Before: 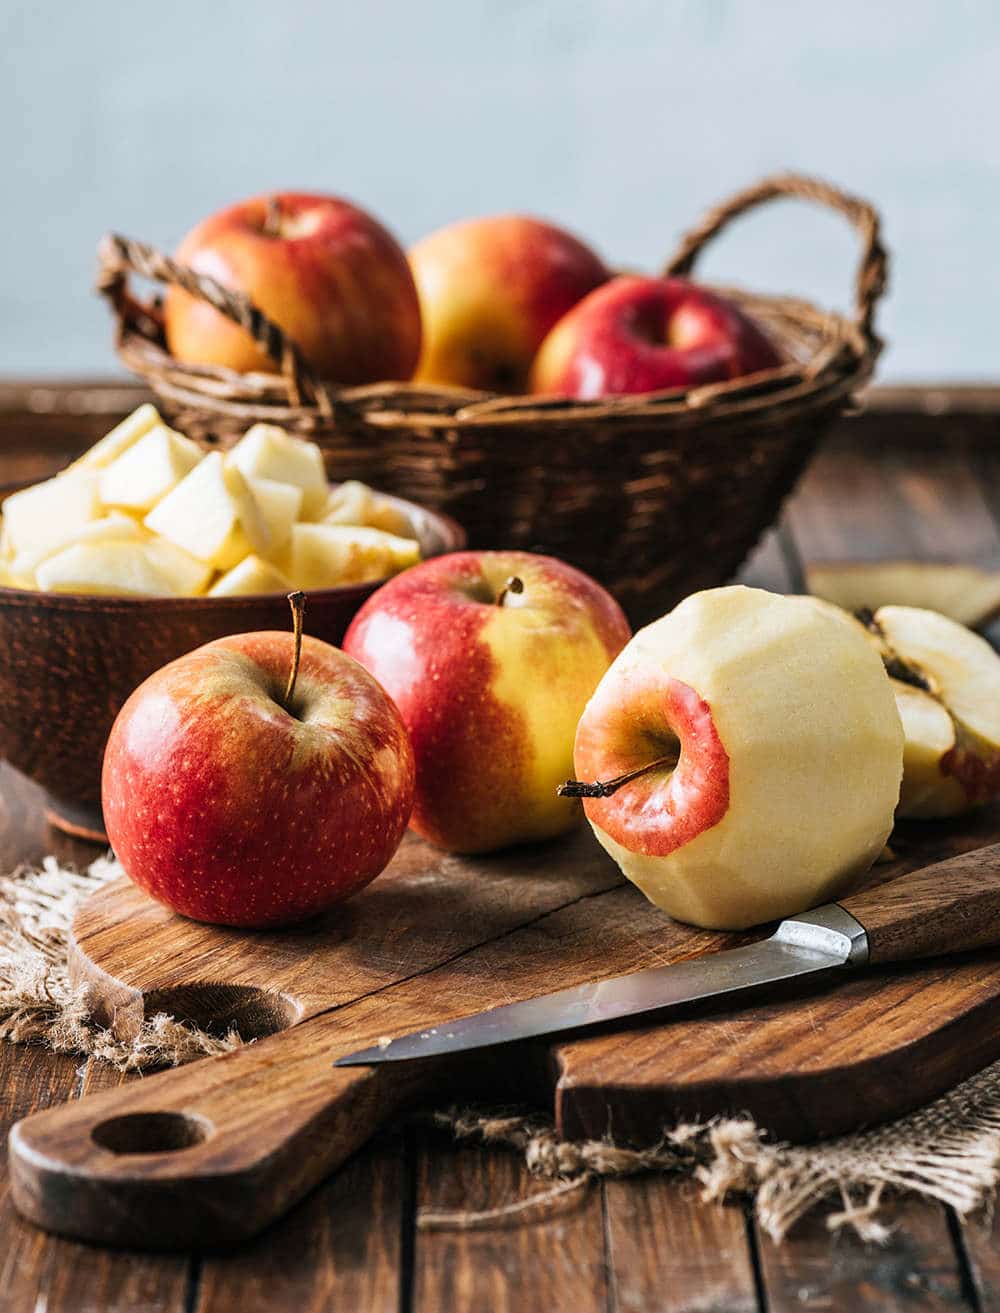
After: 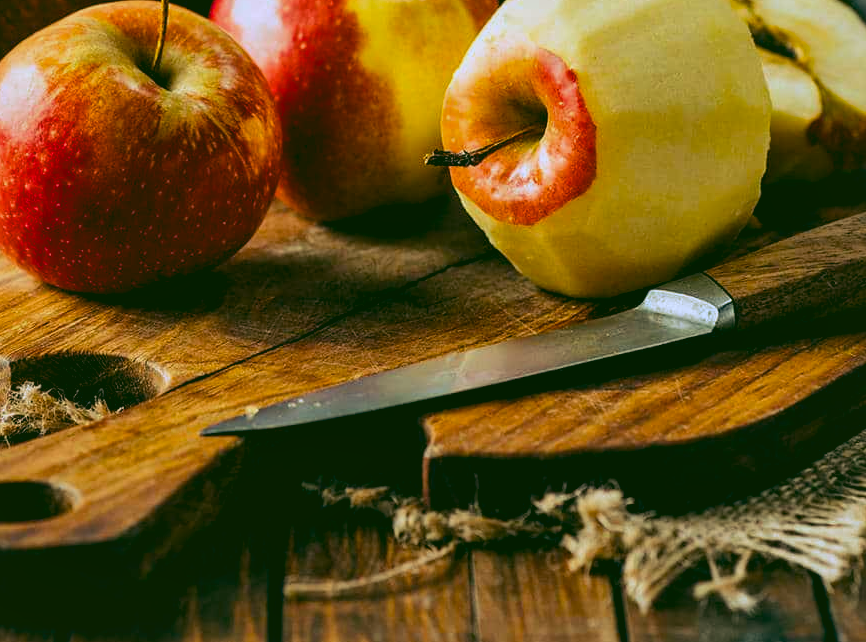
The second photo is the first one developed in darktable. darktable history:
local contrast: mode bilateral grid, contrast 20, coarseness 50, detail 130%, midtone range 0.2
rgb curve: curves: ch0 [(0.123, 0.061) (0.995, 0.887)]; ch1 [(0.06, 0.116) (1, 0.906)]; ch2 [(0, 0) (0.824, 0.69) (1, 1)], mode RGB, independent channels, compensate middle gray true
color balance rgb: linear chroma grading › global chroma 15%, perceptual saturation grading › global saturation 30%
crop and rotate: left 13.306%, top 48.129%, bottom 2.928%
exposure: exposure -0.04 EV, compensate highlight preservation false
